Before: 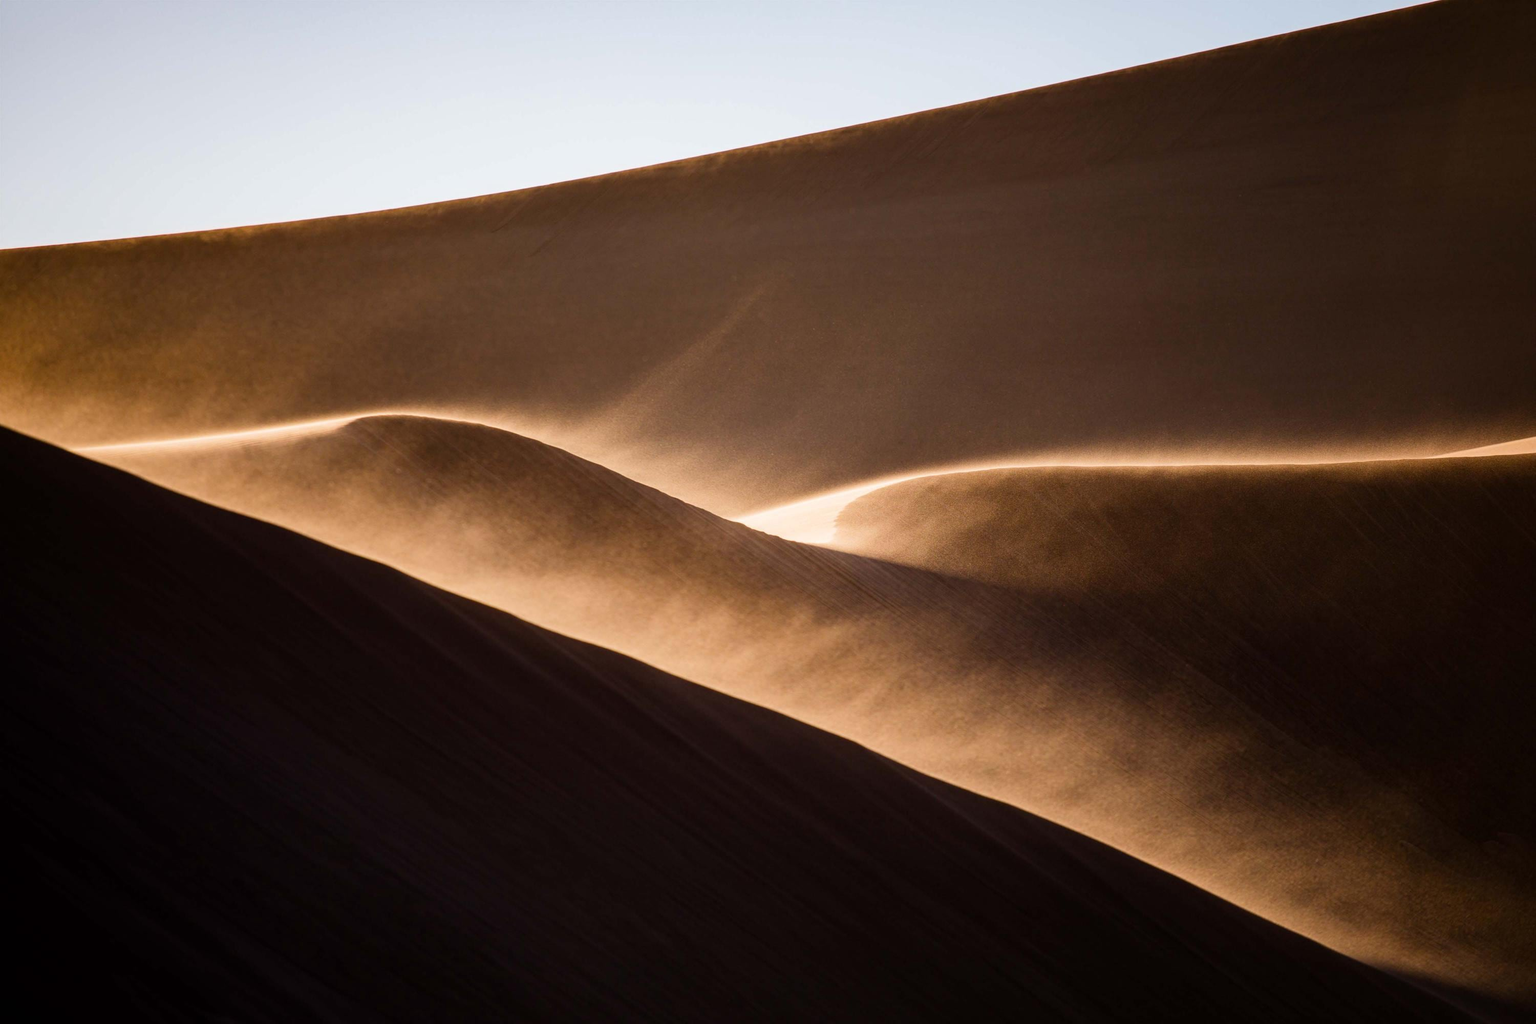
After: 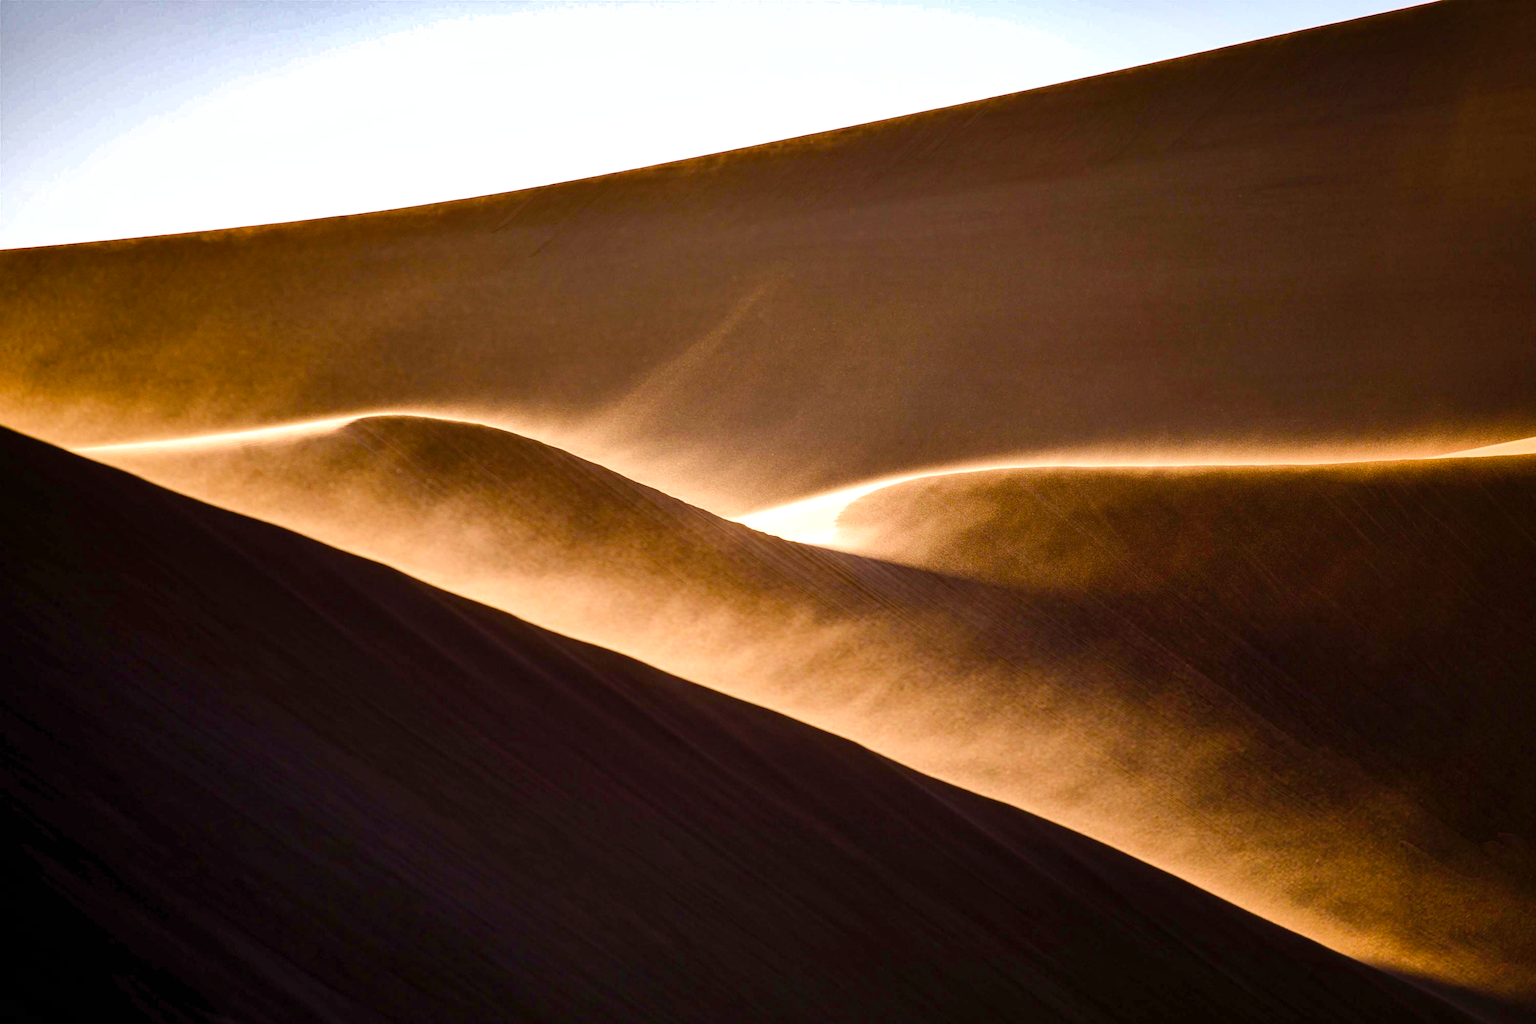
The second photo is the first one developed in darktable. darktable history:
shadows and highlights: radius 108.05, shadows 45.62, highlights -67.03, low approximation 0.01, soften with gaussian
color balance rgb: shadows lift › hue 87.92°, perceptual saturation grading › global saturation 20%, perceptual saturation grading › highlights -25.489%, perceptual saturation grading › shadows 25.412%, perceptual brilliance grading › highlights 7.256%, perceptual brilliance grading › mid-tones 16.399%, perceptual brilliance grading › shadows -5.514%, global vibrance 20%
exposure: exposure 0.194 EV, compensate exposure bias true, compensate highlight preservation false
